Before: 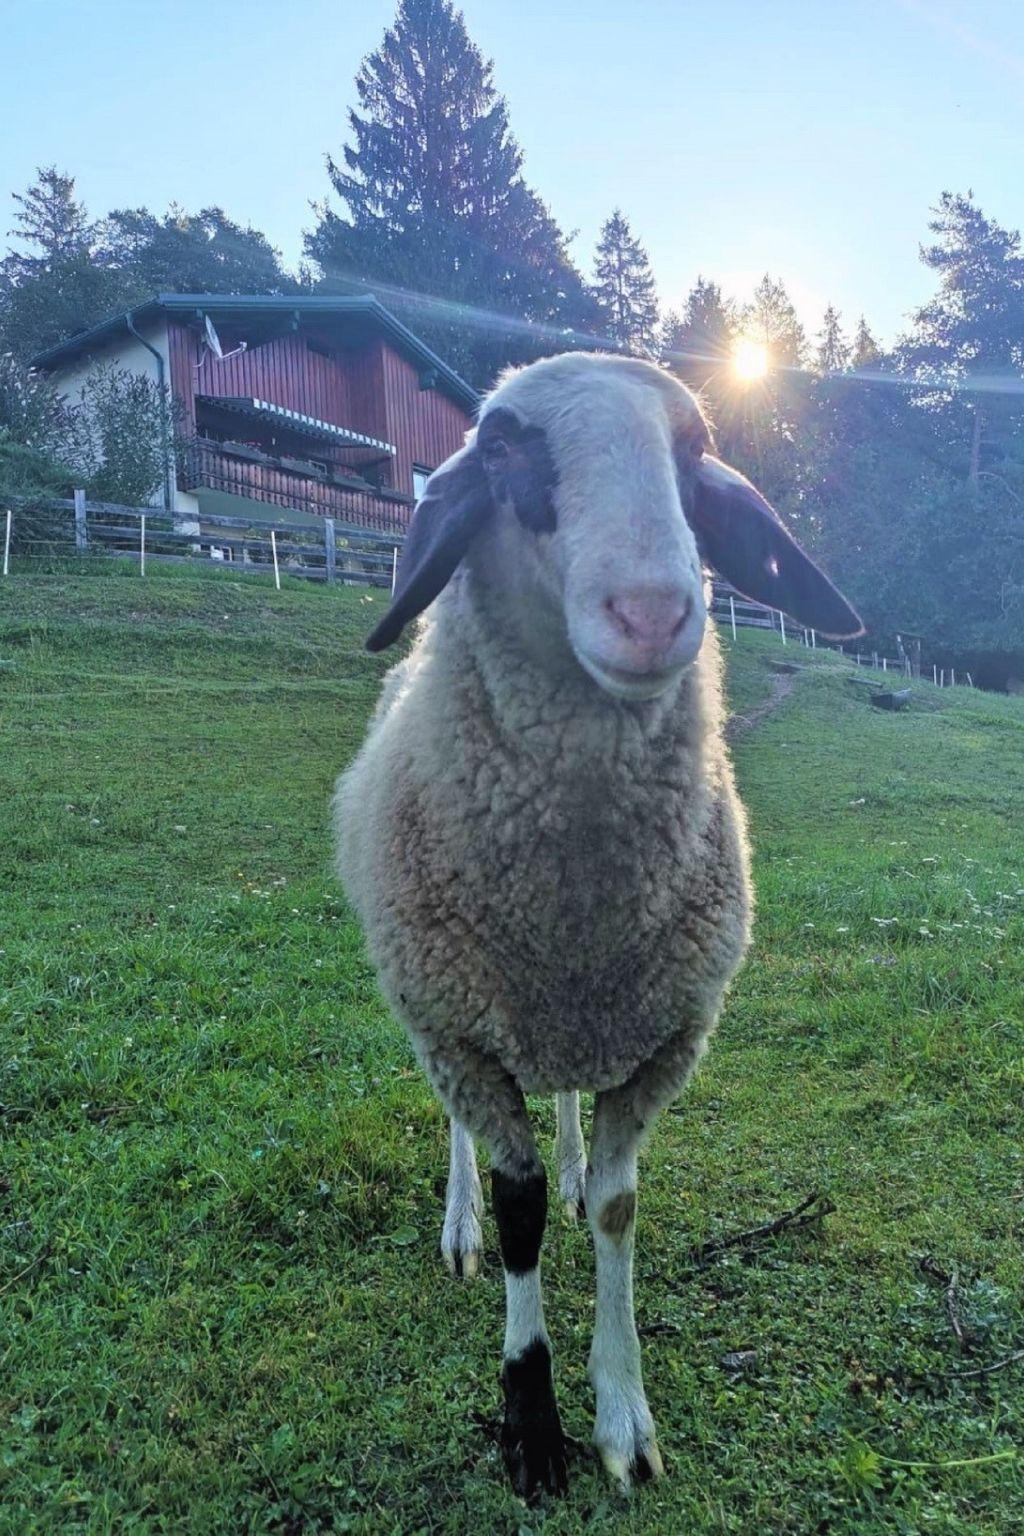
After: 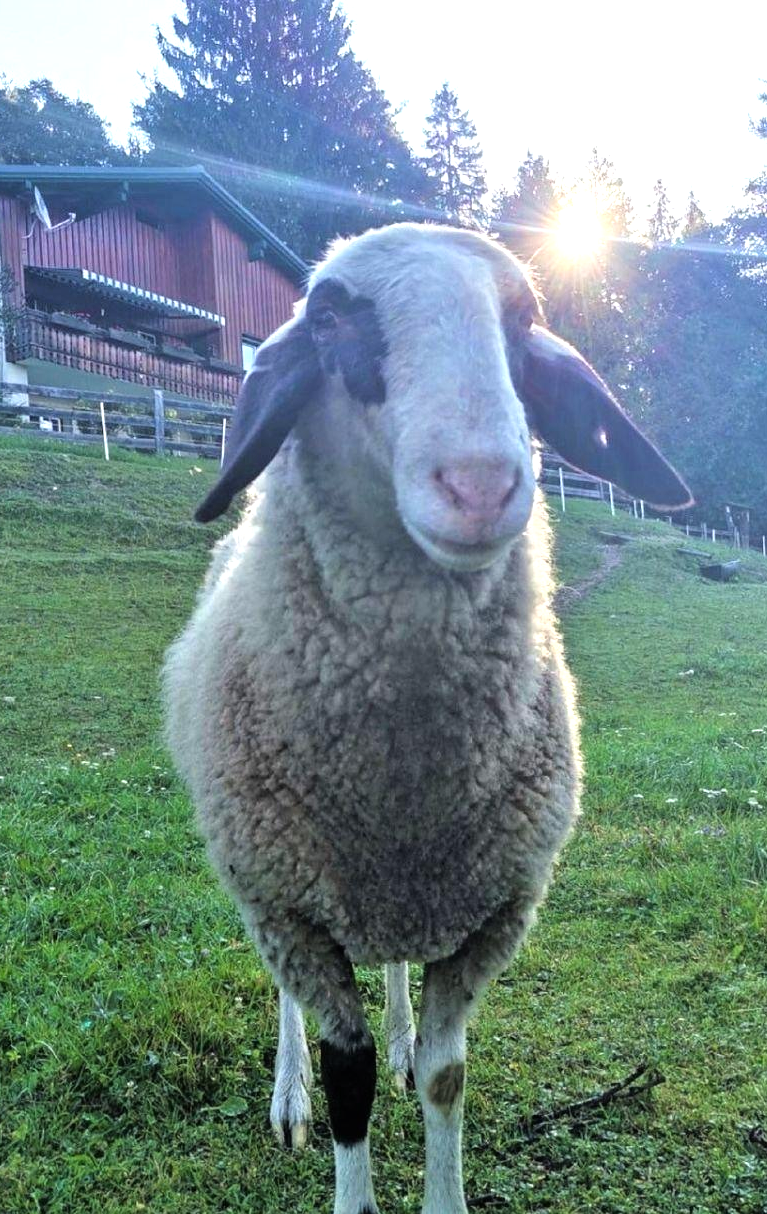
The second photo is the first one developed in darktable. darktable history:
crop: left 16.747%, top 8.428%, right 8.254%, bottom 12.518%
tone equalizer: -8 EV -0.722 EV, -7 EV -0.68 EV, -6 EV -0.576 EV, -5 EV -0.392 EV, -3 EV 0.397 EV, -2 EV 0.6 EV, -1 EV 0.687 EV, +0 EV 0.742 EV, mask exposure compensation -0.512 EV
